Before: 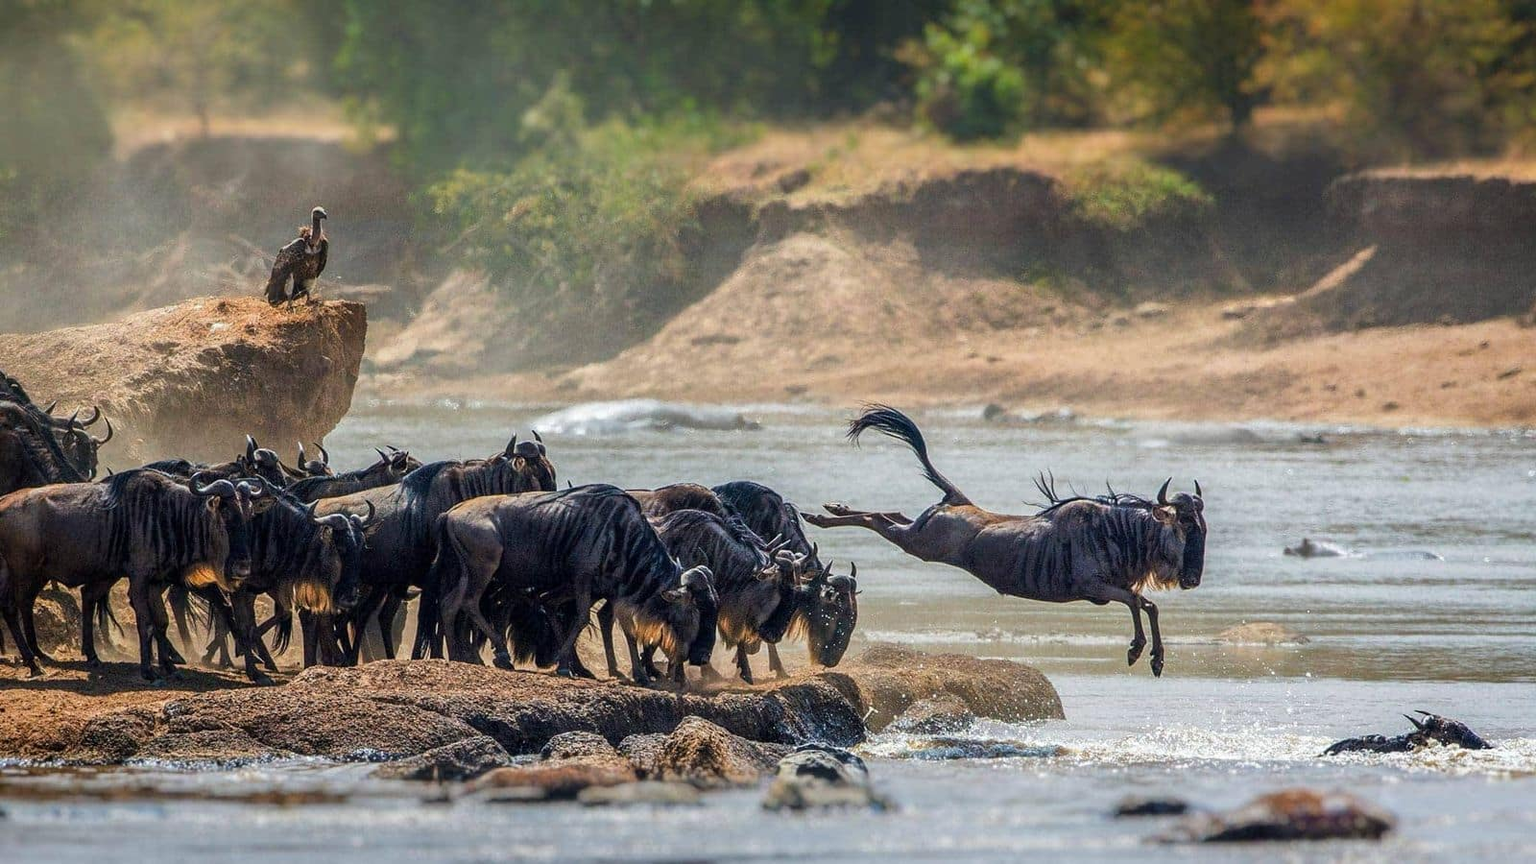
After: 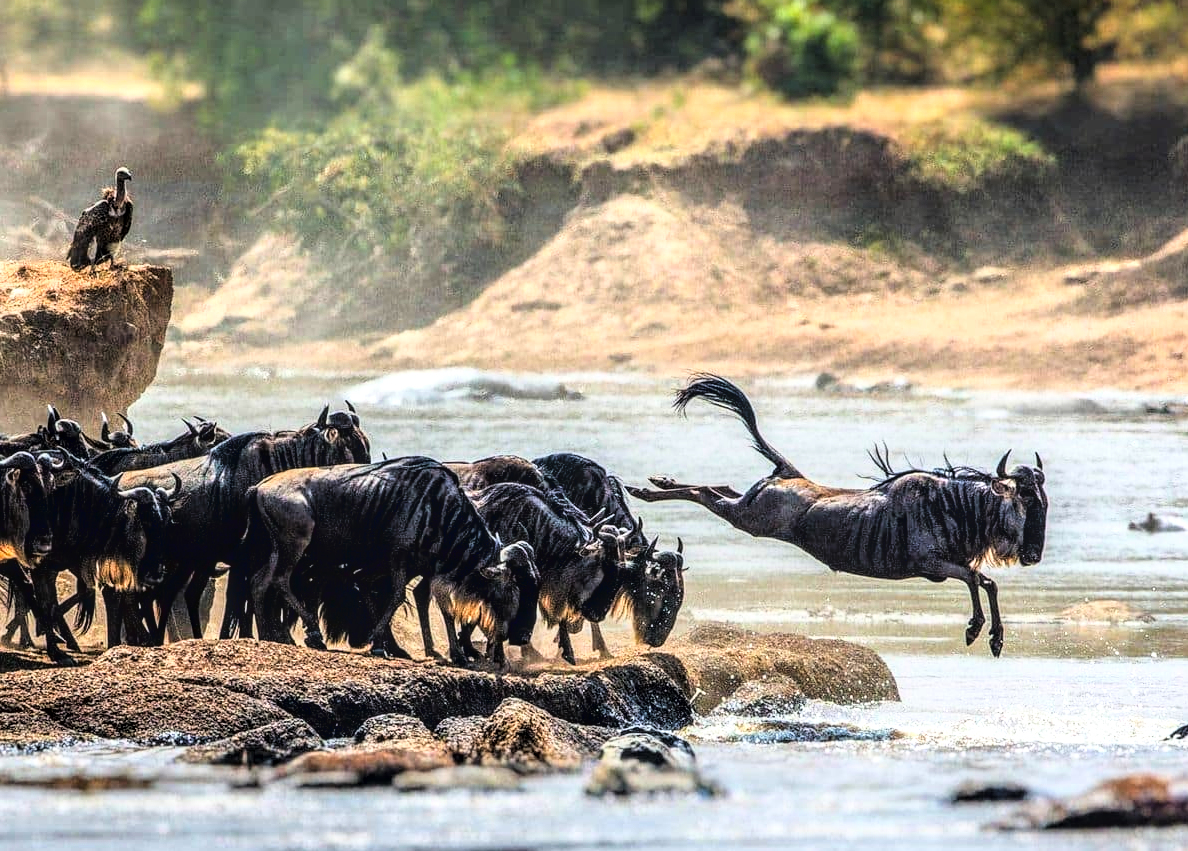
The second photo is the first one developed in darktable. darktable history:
crop and rotate: left 13.135%, top 5.357%, right 12.555%
exposure: exposure -0.04 EV, compensate highlight preservation false
local contrast: detail 130%
tone curve: curves: ch0 [(0, 0.016) (0.11, 0.039) (0.259, 0.235) (0.383, 0.437) (0.499, 0.597) (0.733, 0.867) (0.843, 0.948) (1, 1)], color space Lab, linked channels, preserve colors none
color balance rgb: shadows lift › hue 84.7°, perceptual saturation grading › global saturation -0.075%, perceptual brilliance grading › highlights 11.197%
